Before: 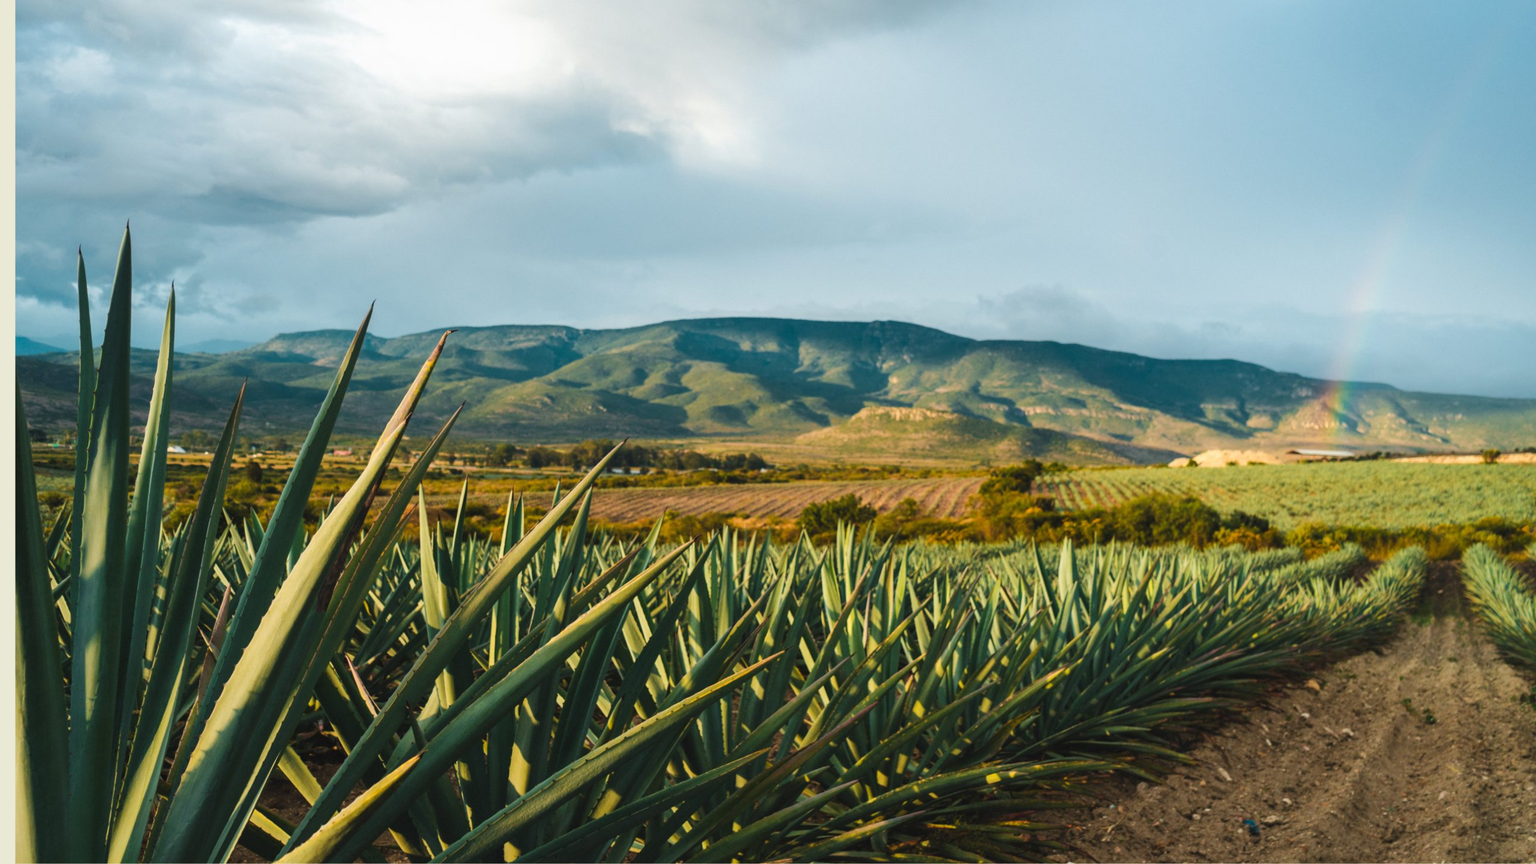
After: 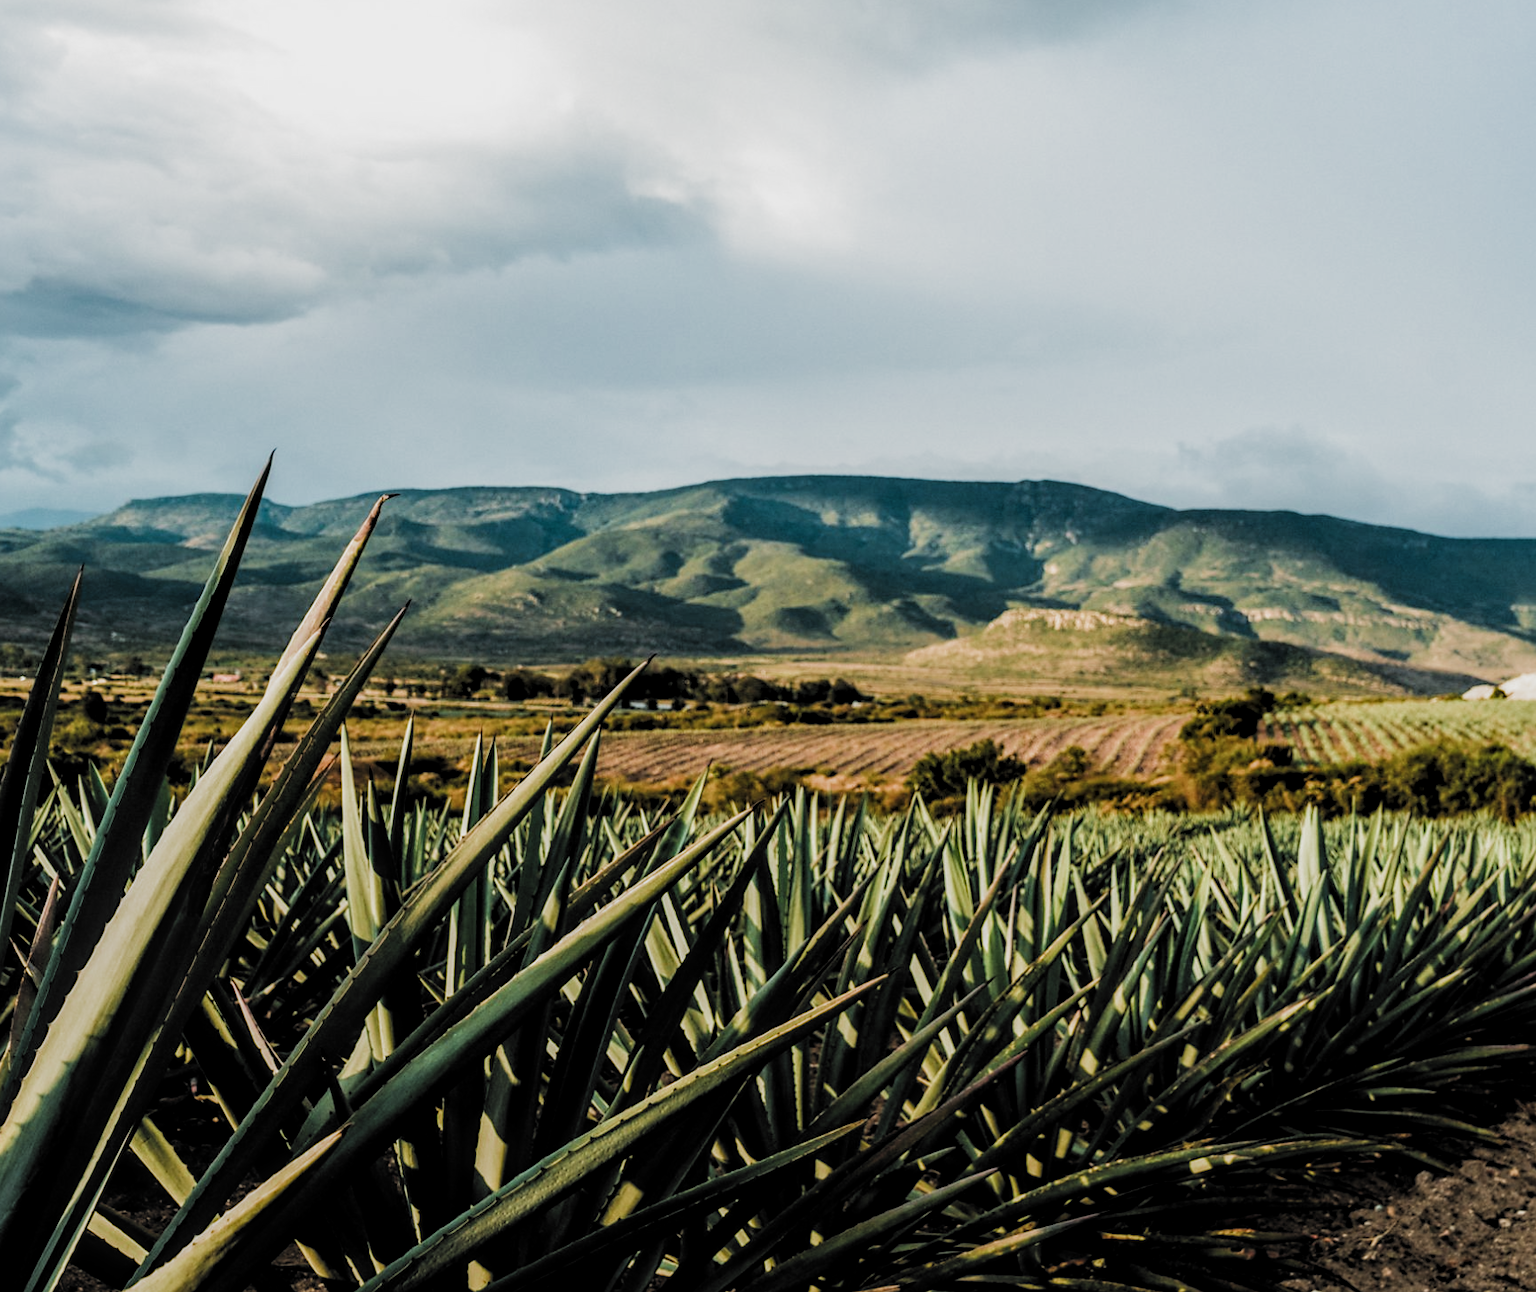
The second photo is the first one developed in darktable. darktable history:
crop and rotate: left 12.475%, right 20.693%
sharpen: radius 1.487, amount 0.404, threshold 1.524
filmic rgb: black relative exposure -5.04 EV, white relative exposure 3.96 EV, hardness 2.89, contrast 1.385, highlights saturation mix -28.78%, add noise in highlights 0.001, color science v3 (2019), use custom middle-gray values true, contrast in highlights soft
local contrast: highlights 24%, detail 130%
